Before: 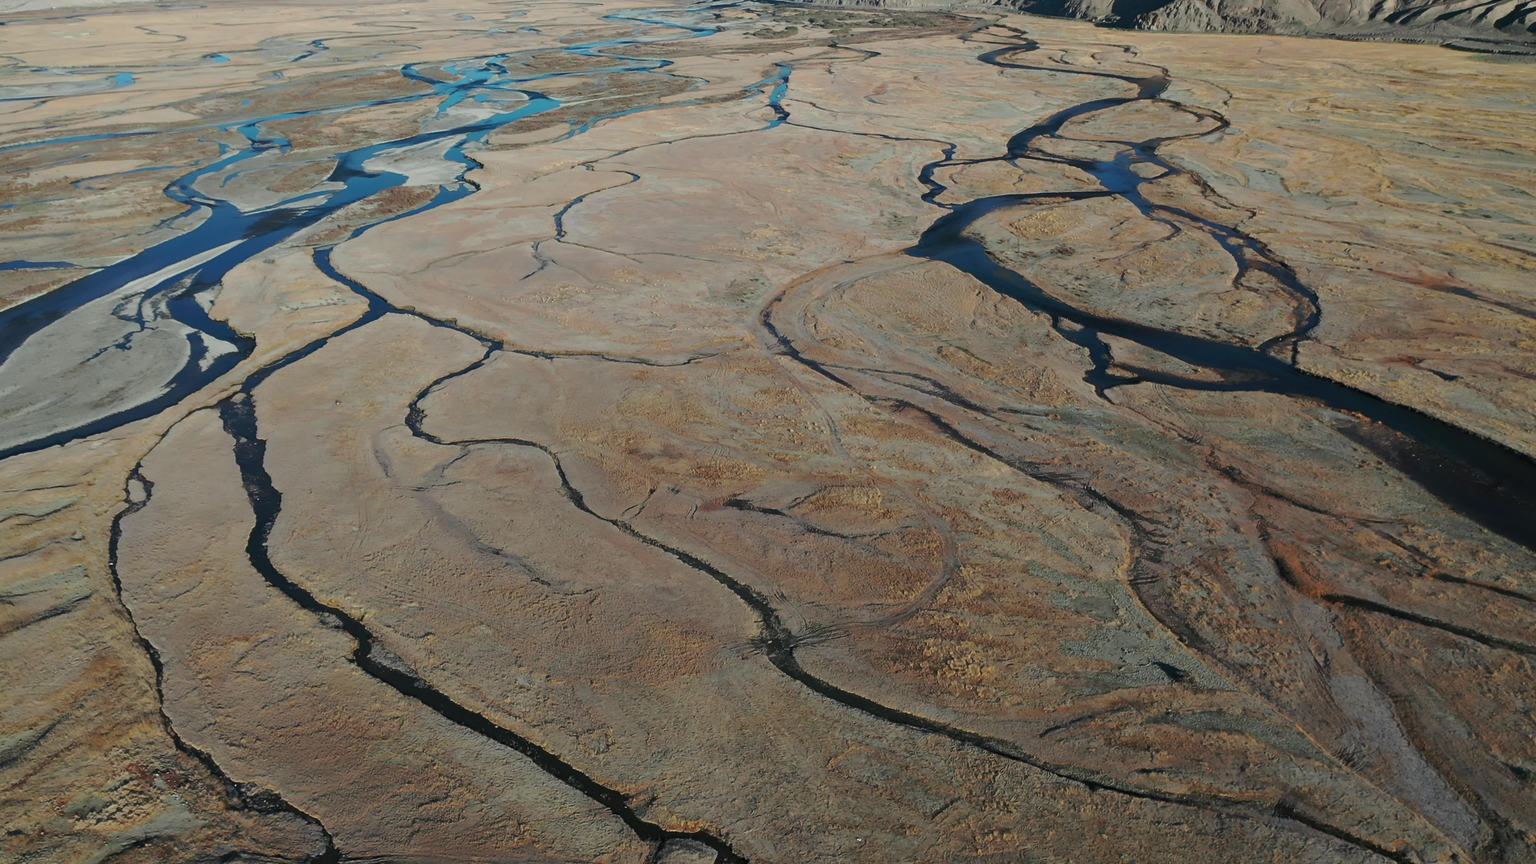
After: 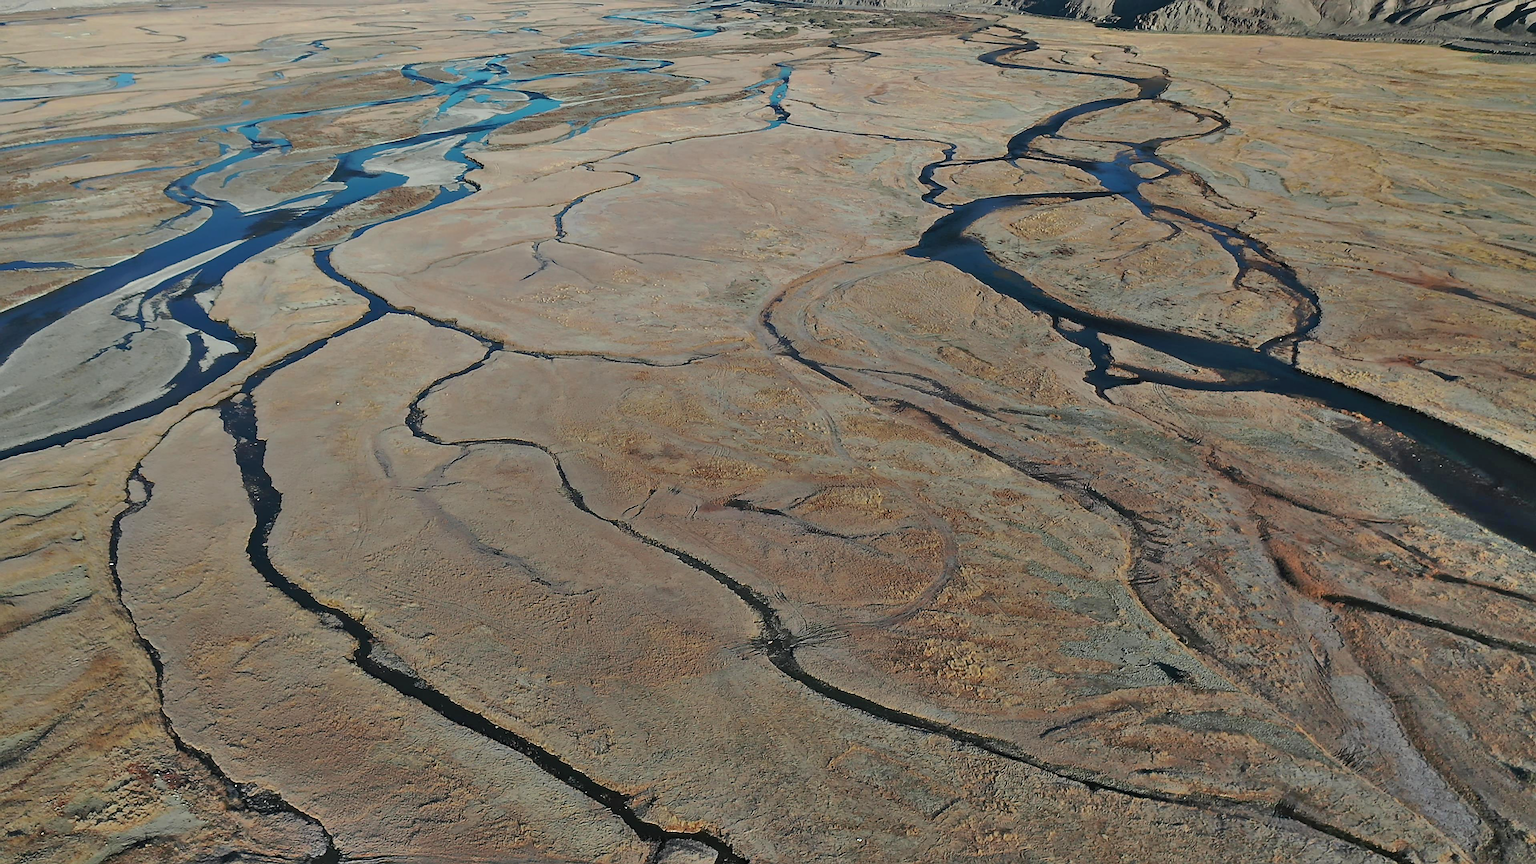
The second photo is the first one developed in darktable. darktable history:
shadows and highlights: shadows 75, highlights -25, soften with gaussian
sharpen: radius 1.4, amount 1.25, threshold 0.7
